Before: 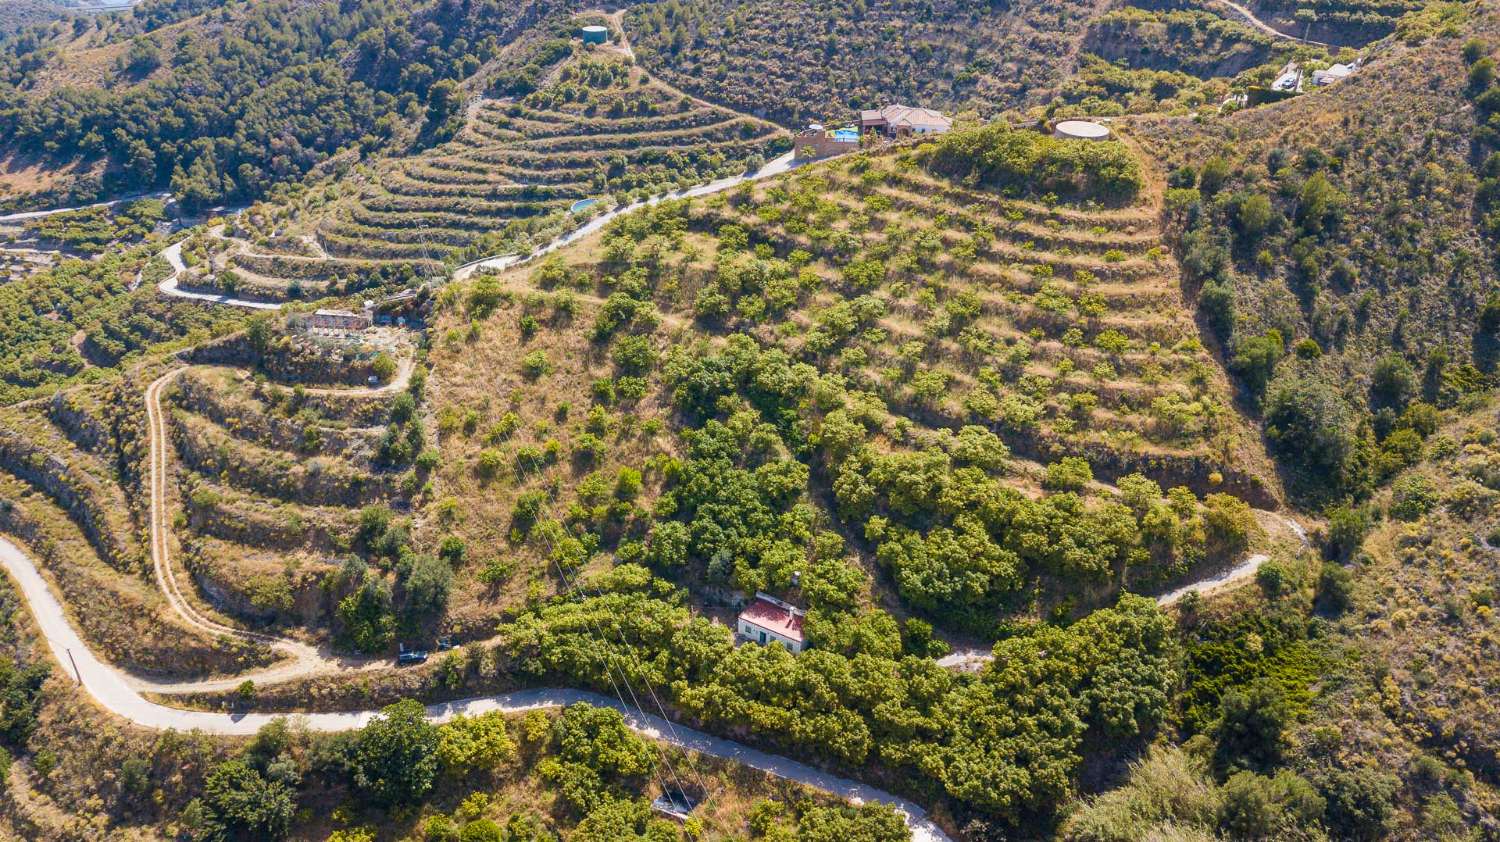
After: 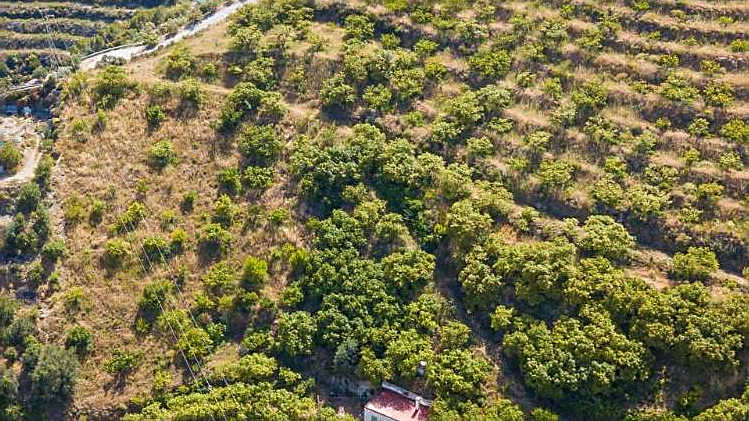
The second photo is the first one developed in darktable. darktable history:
sharpen: on, module defaults
crop: left 25%, top 25%, right 25%, bottom 25%
